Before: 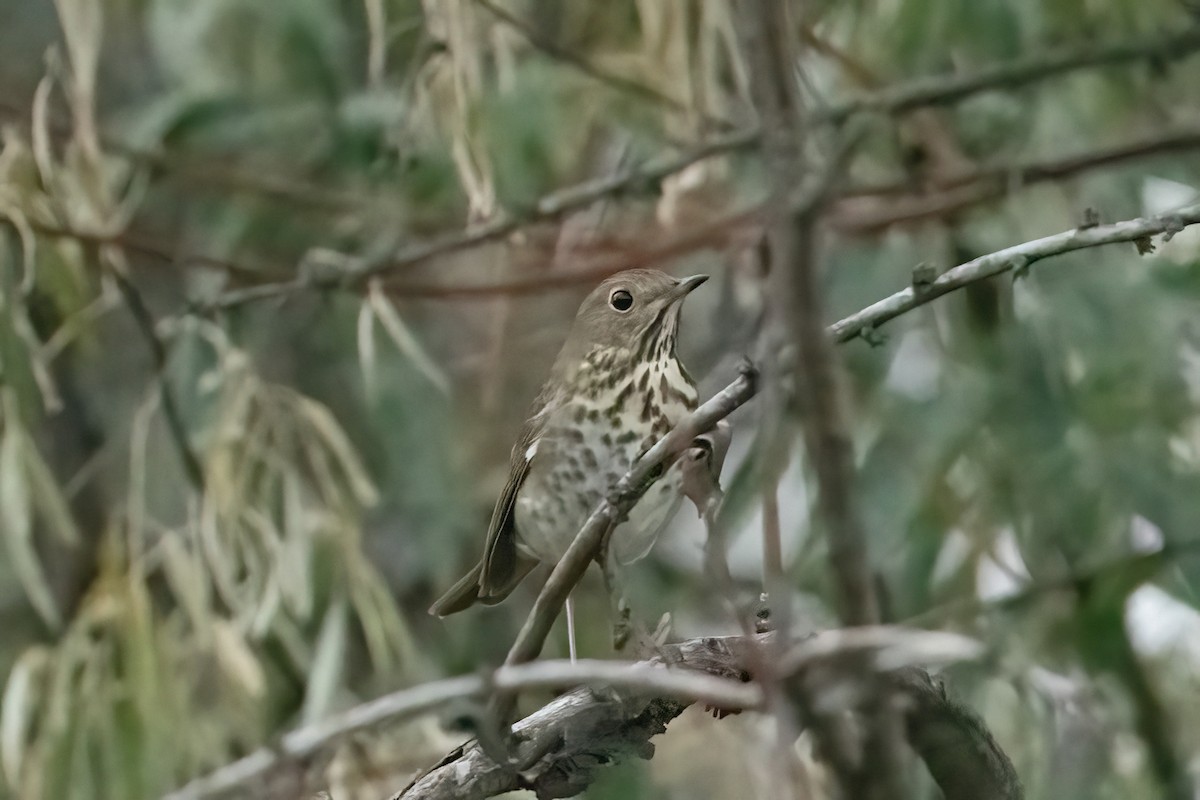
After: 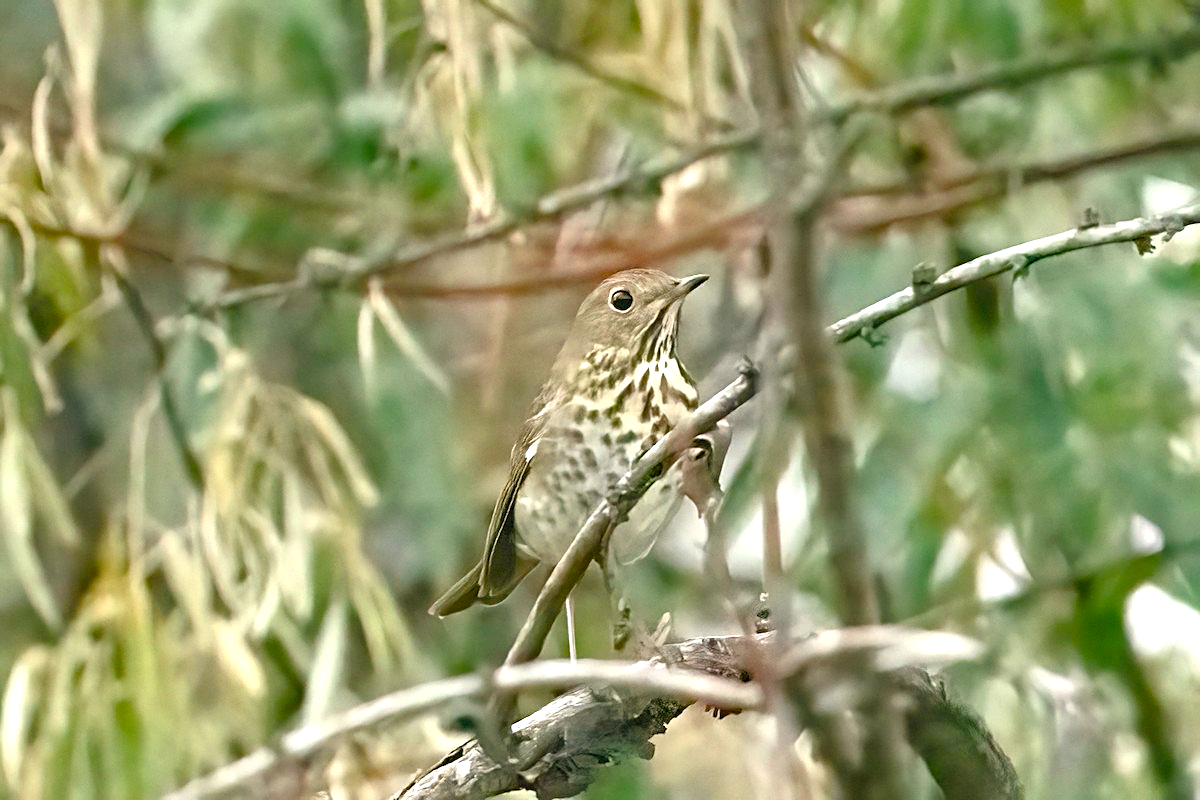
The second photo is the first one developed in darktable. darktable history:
sharpen: on, module defaults
color balance rgb: highlights gain › chroma 2.291%, highlights gain › hue 74.64°, linear chroma grading › global chroma 8.953%, perceptual saturation grading › global saturation 0.051%, perceptual saturation grading › mid-tones 6.114%, perceptual saturation grading › shadows 71.982%, global vibrance 20%
exposure: black level correction 0, exposure 1.186 EV, compensate highlight preservation false
